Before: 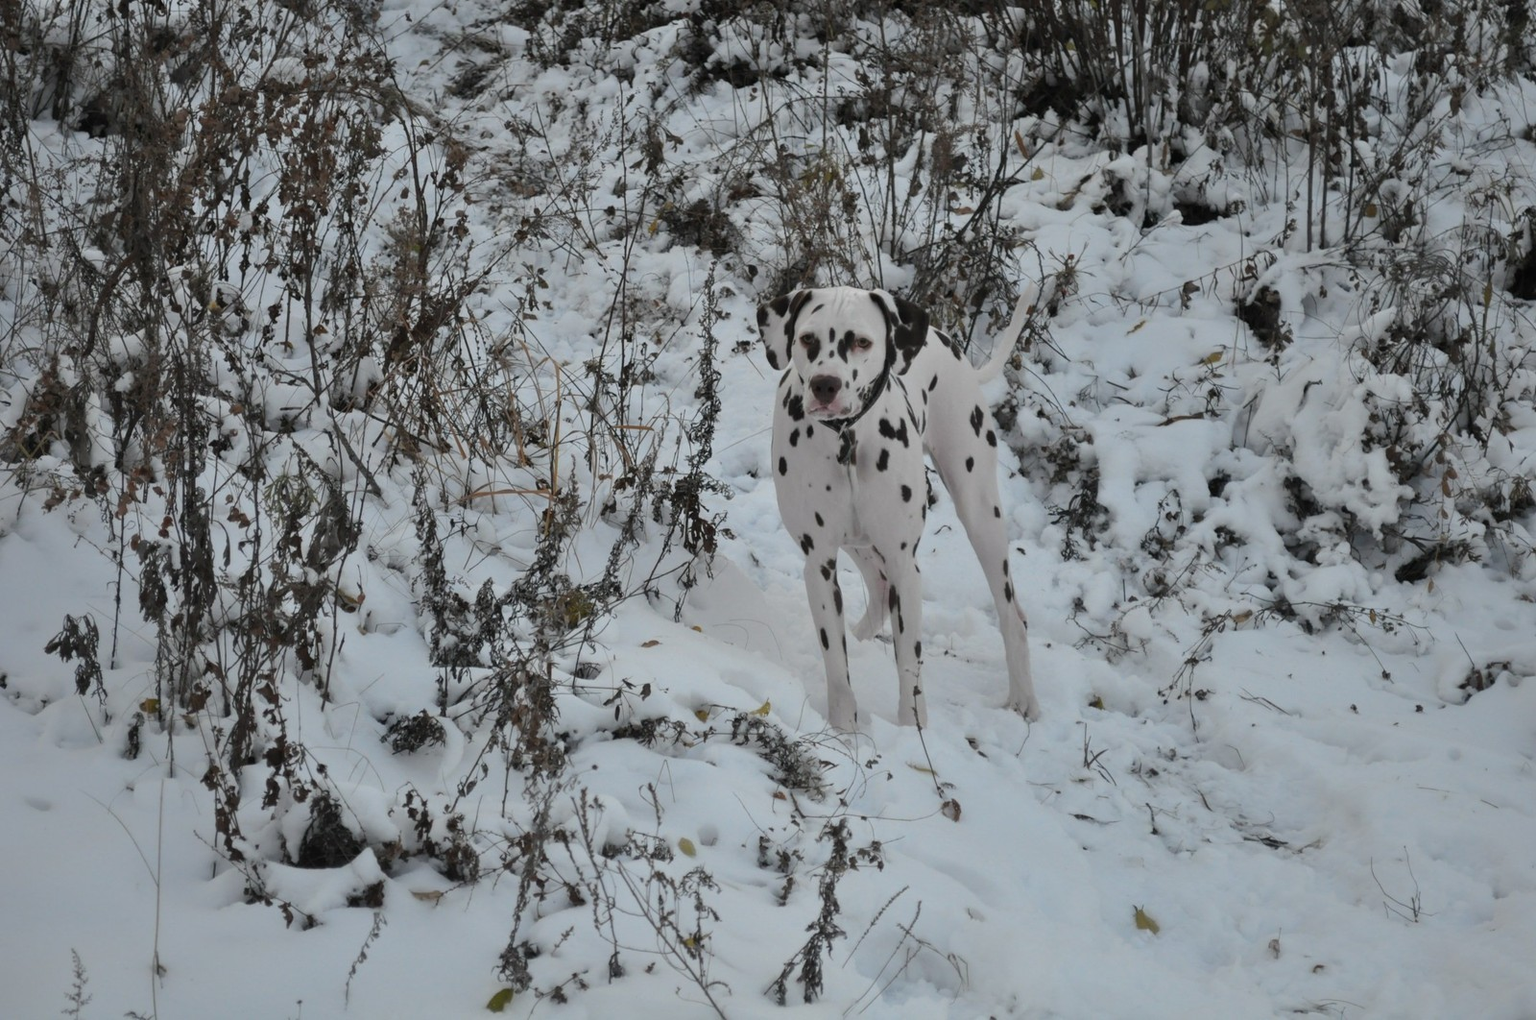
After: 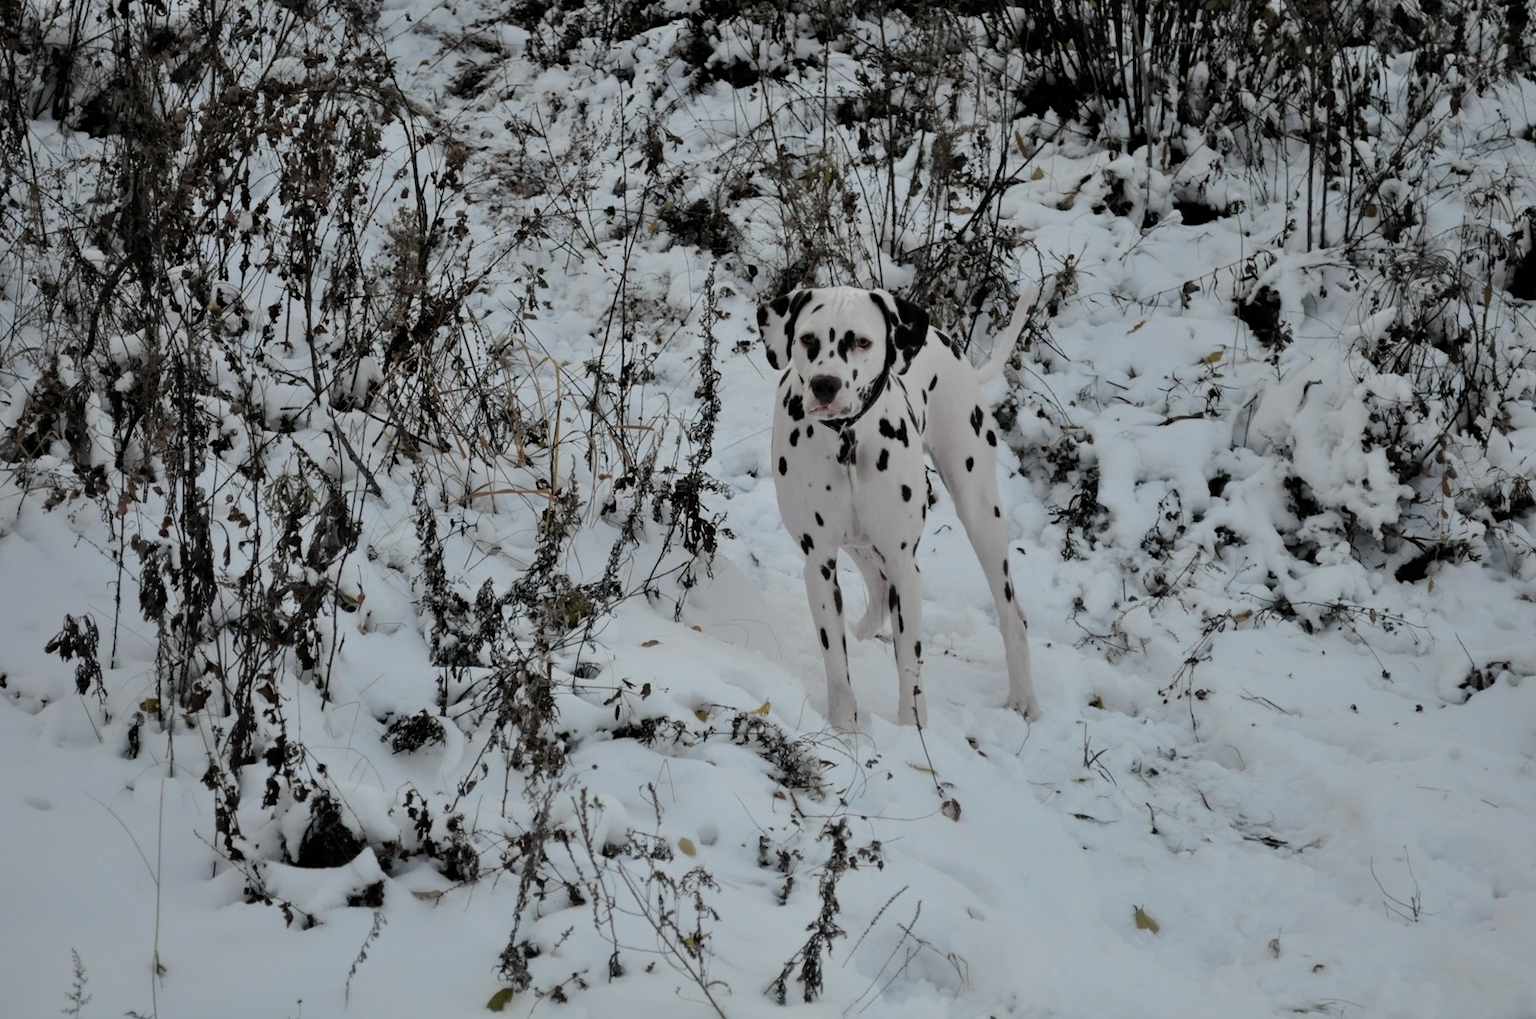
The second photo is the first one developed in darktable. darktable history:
filmic rgb: black relative exposure -7.72 EV, white relative exposure 4.45 EV, threshold 2.96 EV, hardness 3.76, latitude 49.96%, contrast 1.101, color science v6 (2022), enable highlight reconstruction true
